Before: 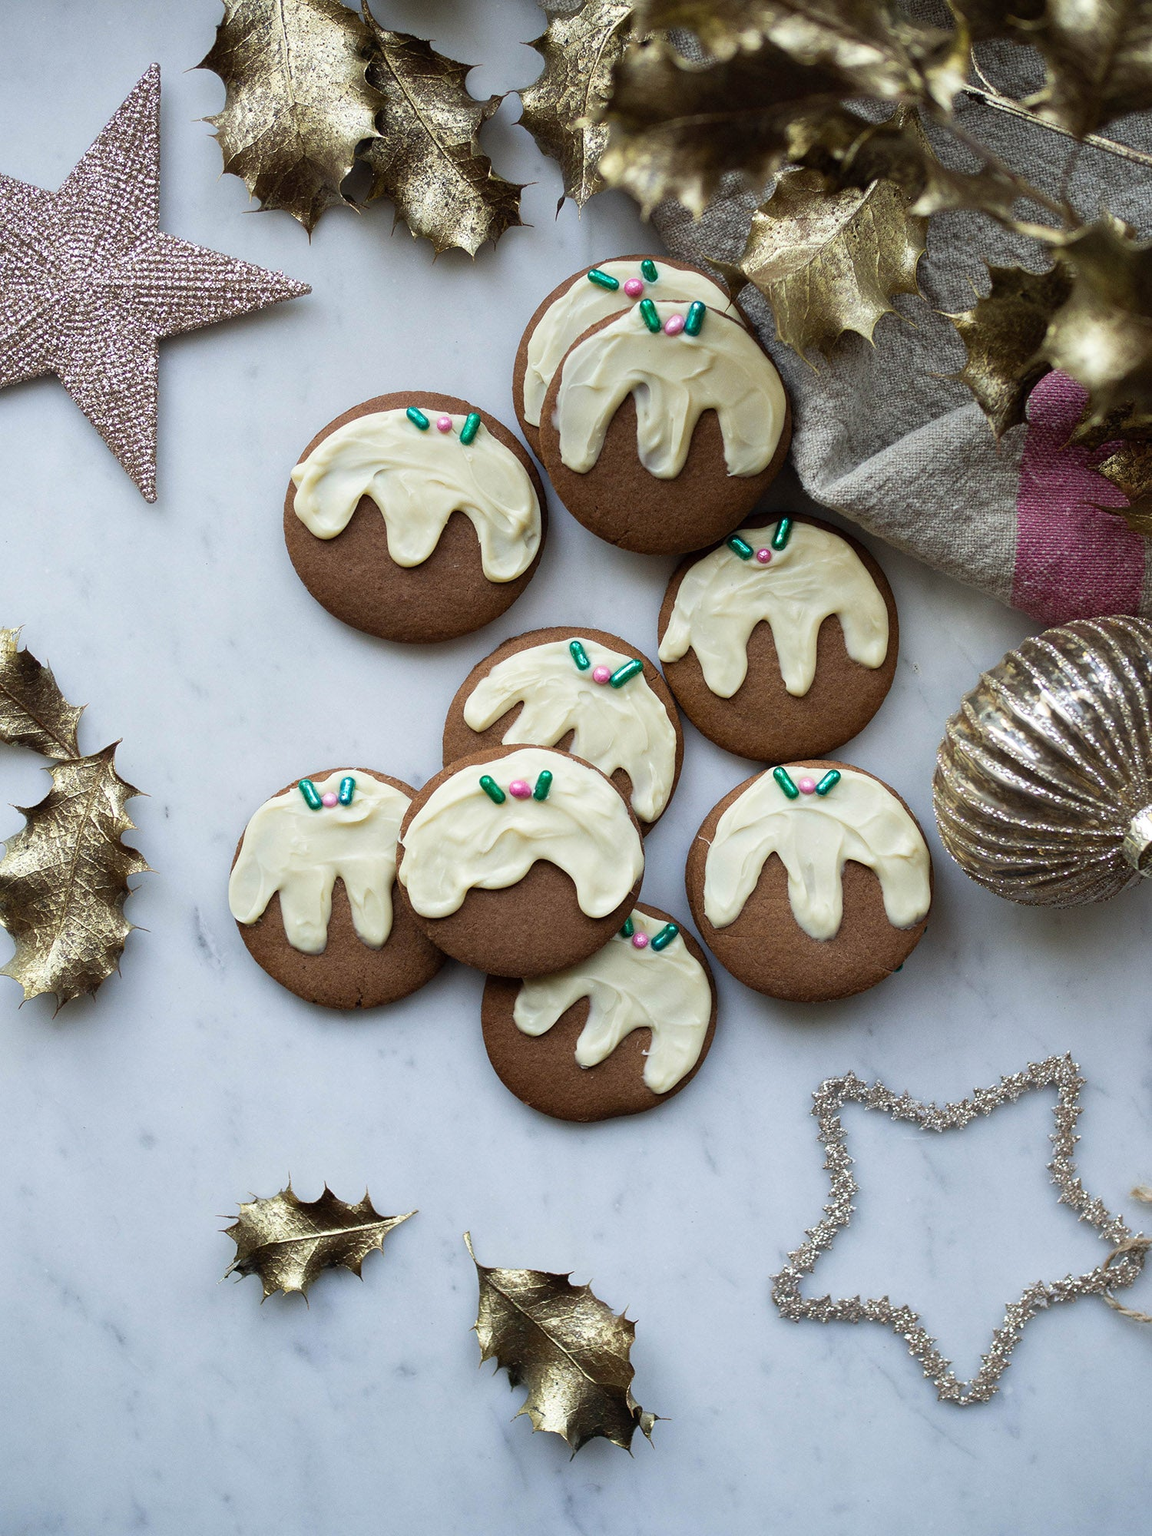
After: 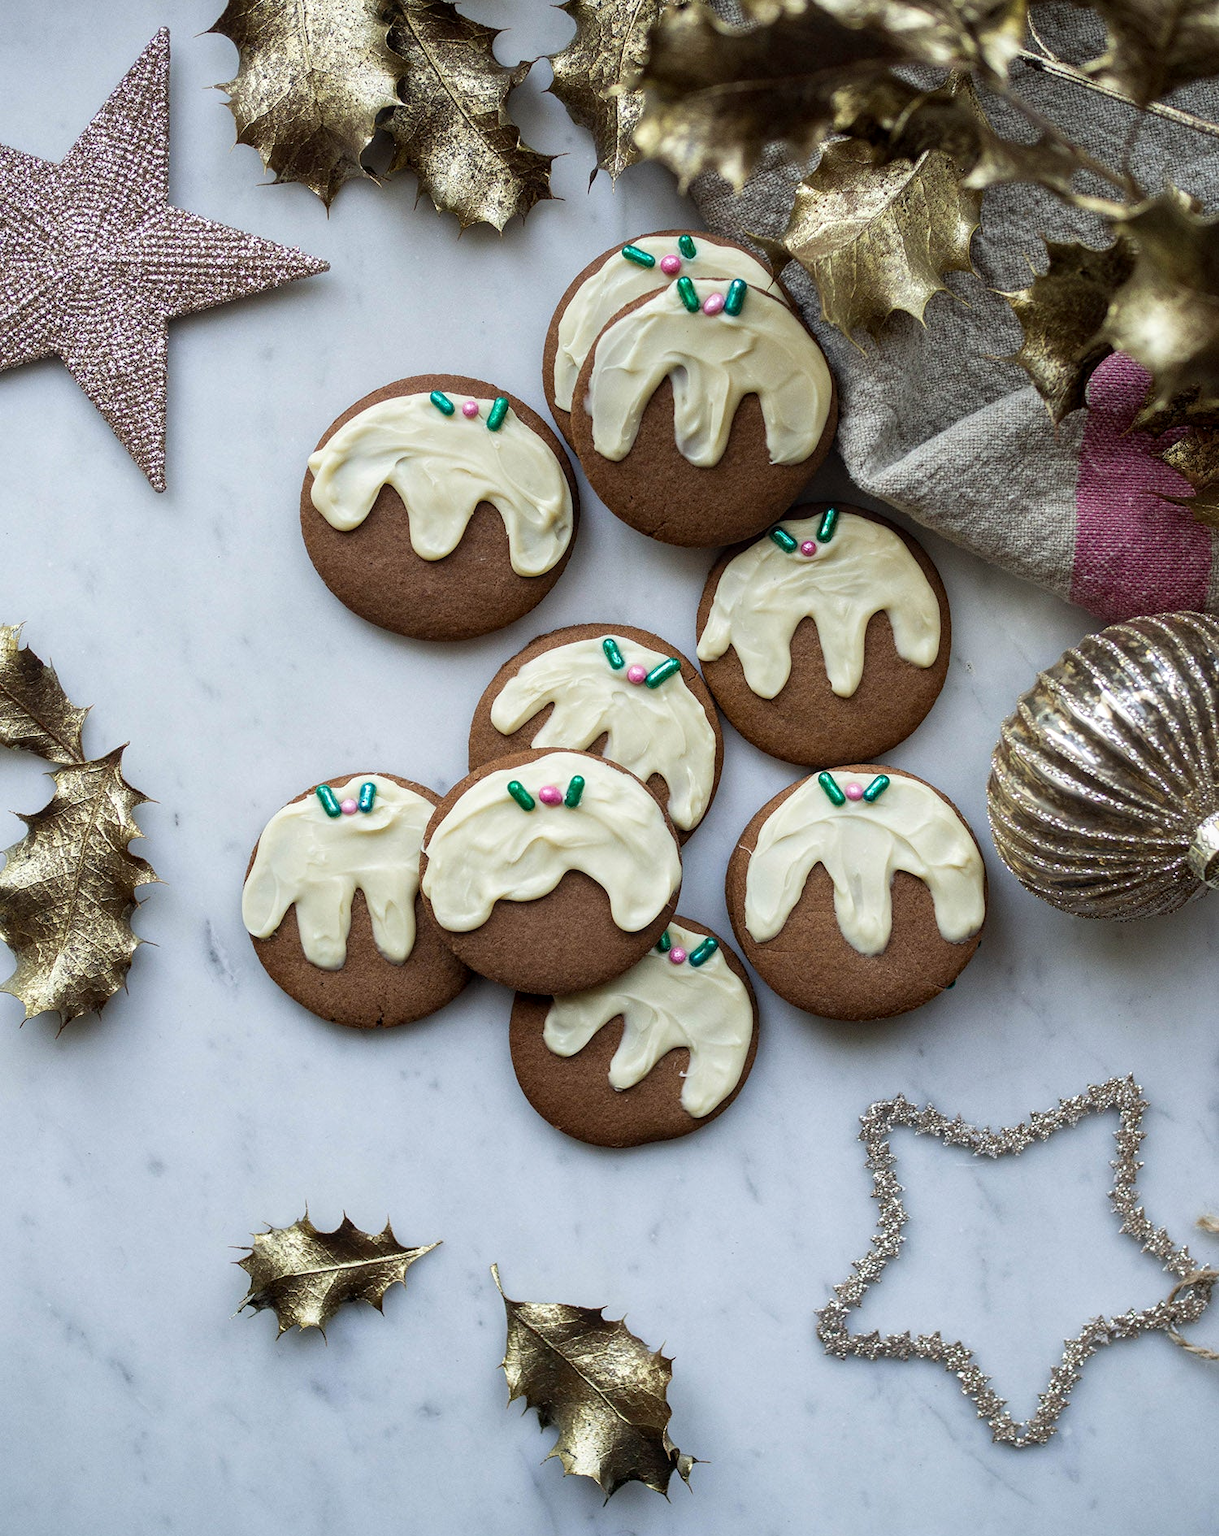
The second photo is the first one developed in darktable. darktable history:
local contrast: on, module defaults
crop and rotate: top 2.479%, bottom 3.018%
